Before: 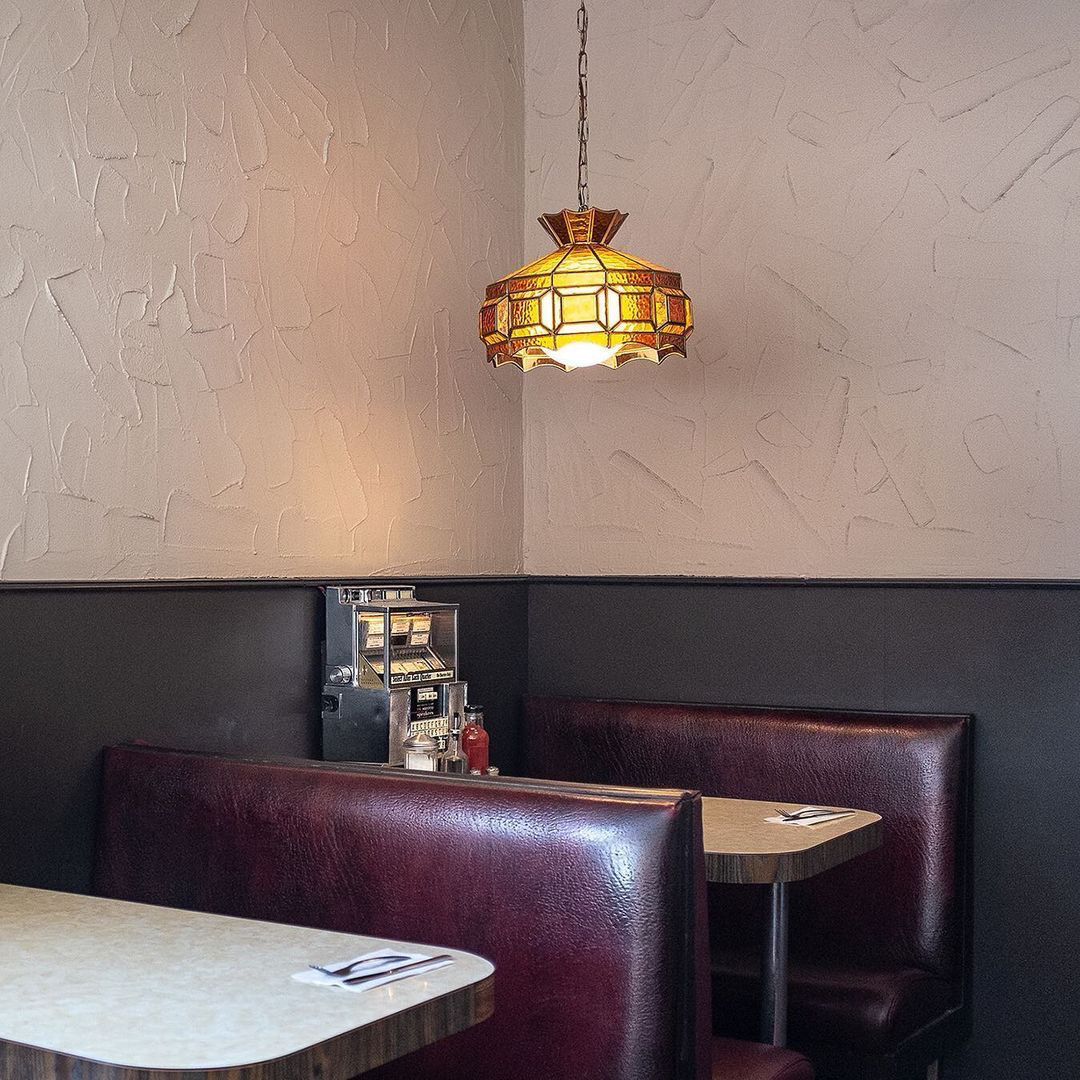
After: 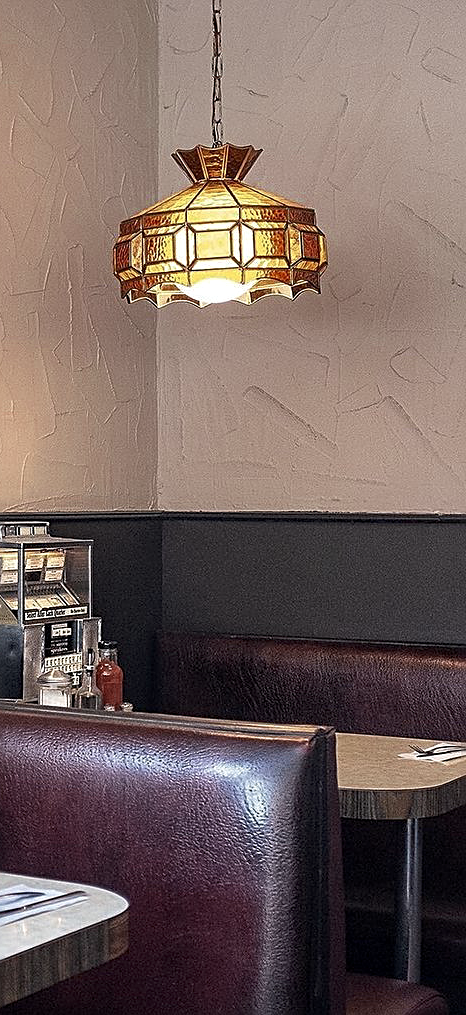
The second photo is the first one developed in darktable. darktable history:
sharpen: on, module defaults
crop: left 33.903%, top 5.972%, right 22.935%
color zones: curves: ch0 [(0, 0.5) (0.125, 0.4) (0.25, 0.5) (0.375, 0.4) (0.5, 0.4) (0.625, 0.35) (0.75, 0.35) (0.875, 0.5)]; ch1 [(0, 0.35) (0.125, 0.45) (0.25, 0.35) (0.375, 0.35) (0.5, 0.35) (0.625, 0.35) (0.75, 0.45) (0.875, 0.35)]; ch2 [(0, 0.6) (0.125, 0.5) (0.25, 0.5) (0.375, 0.6) (0.5, 0.6) (0.625, 0.5) (0.75, 0.5) (0.875, 0.5)]
local contrast: highlights 107%, shadows 98%, detail 119%, midtone range 0.2
